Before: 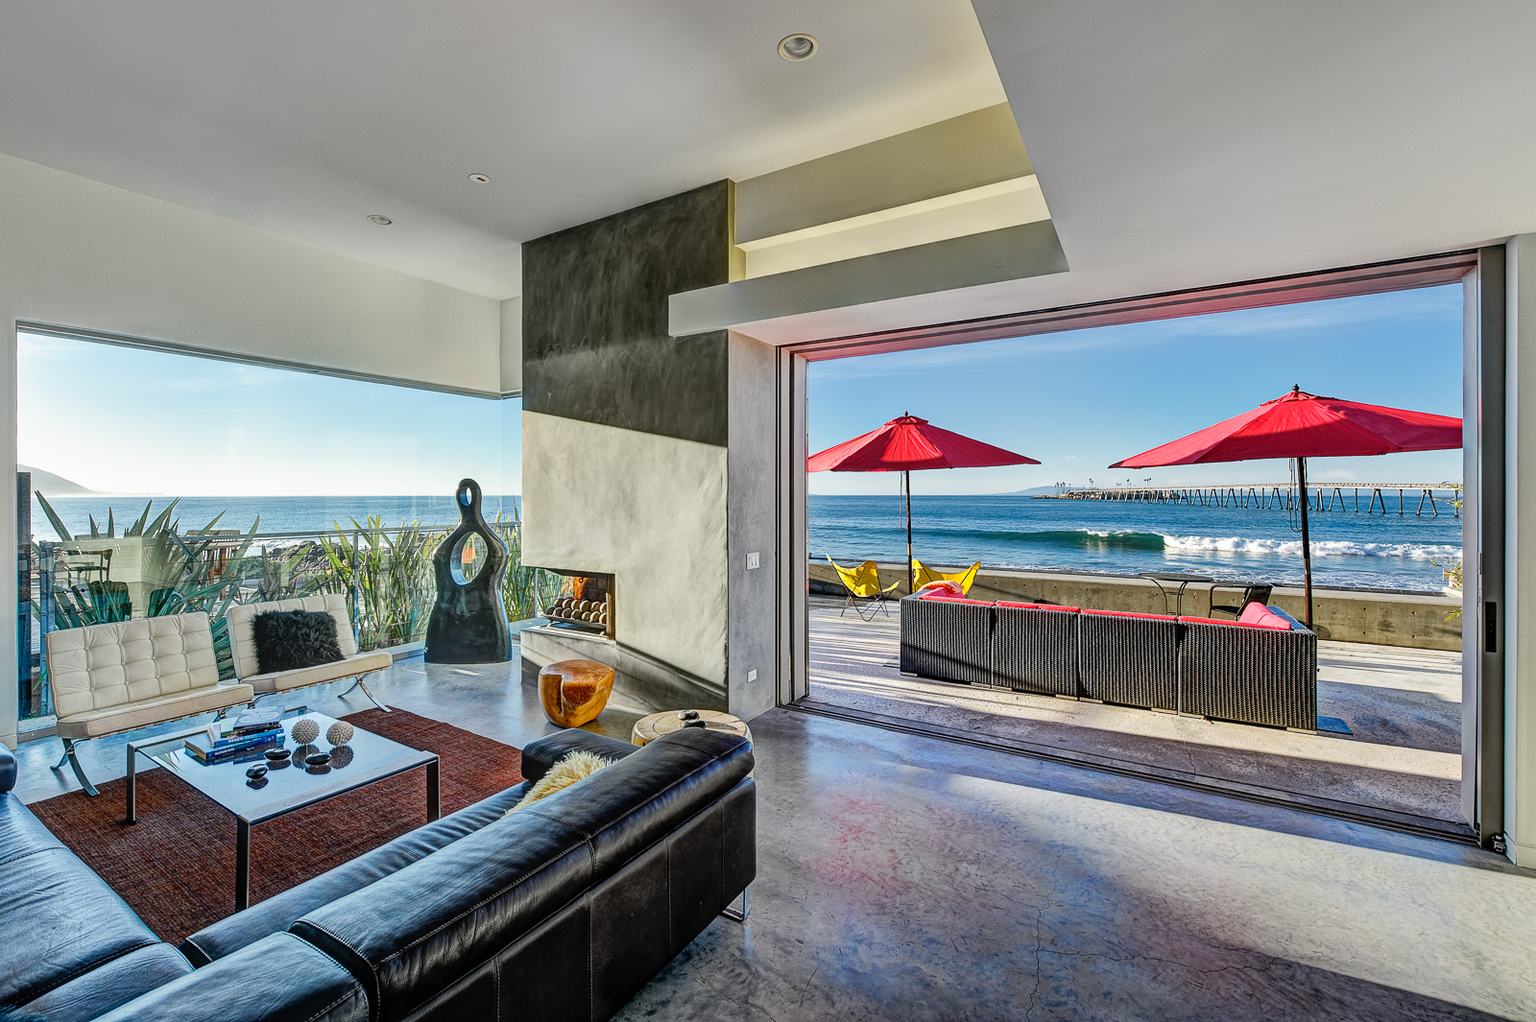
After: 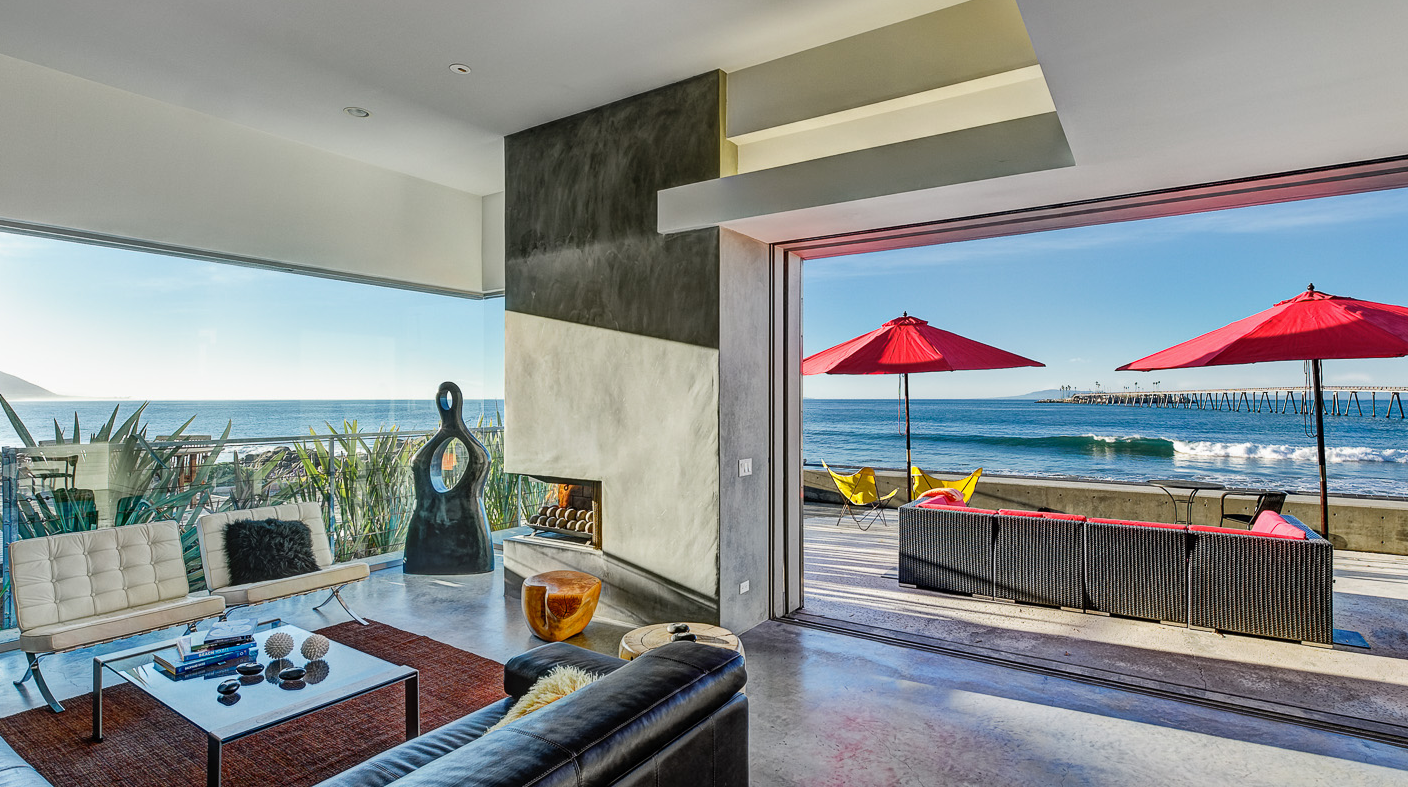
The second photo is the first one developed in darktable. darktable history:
crop and rotate: left 2.47%, top 11.068%, right 9.474%, bottom 15.02%
exposure: exposure -0.041 EV, compensate exposure bias true, compensate highlight preservation false
